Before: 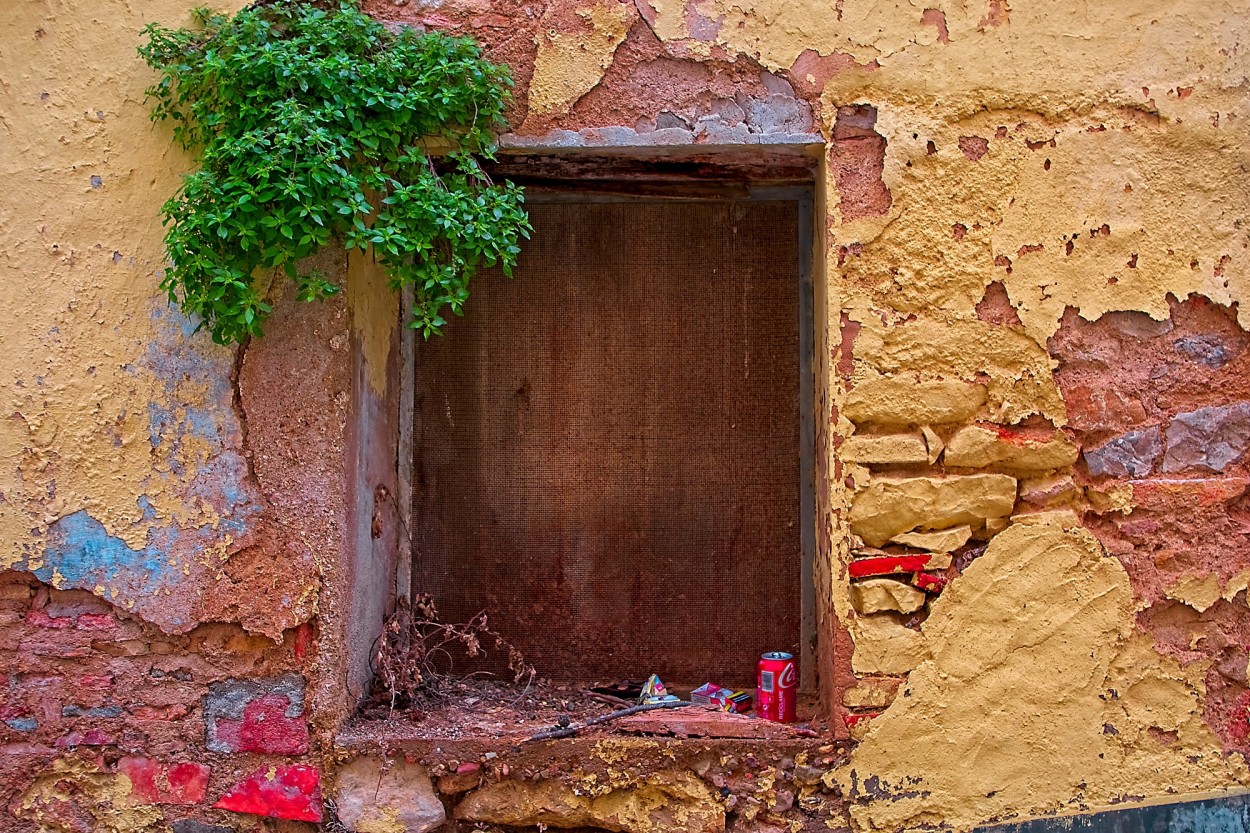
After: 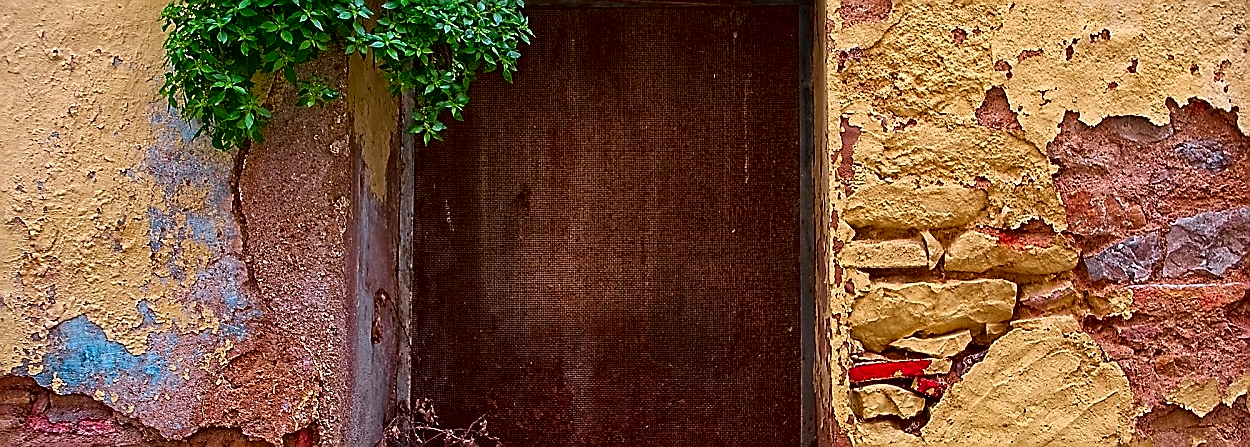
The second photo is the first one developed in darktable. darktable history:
tone equalizer: on, module defaults
sharpen: radius 1.384, amount 1.25, threshold 0.694
crop and rotate: top 23.416%, bottom 22.872%
tone curve: curves: ch0 [(0, 0) (0.003, 0) (0.011, 0.001) (0.025, 0.003) (0.044, 0.006) (0.069, 0.009) (0.1, 0.013) (0.136, 0.032) (0.177, 0.067) (0.224, 0.121) (0.277, 0.185) (0.335, 0.255) (0.399, 0.333) (0.468, 0.417) (0.543, 0.508) (0.623, 0.606) (0.709, 0.71) (0.801, 0.819) (0.898, 0.926) (1, 1)], color space Lab, independent channels, preserve colors none
